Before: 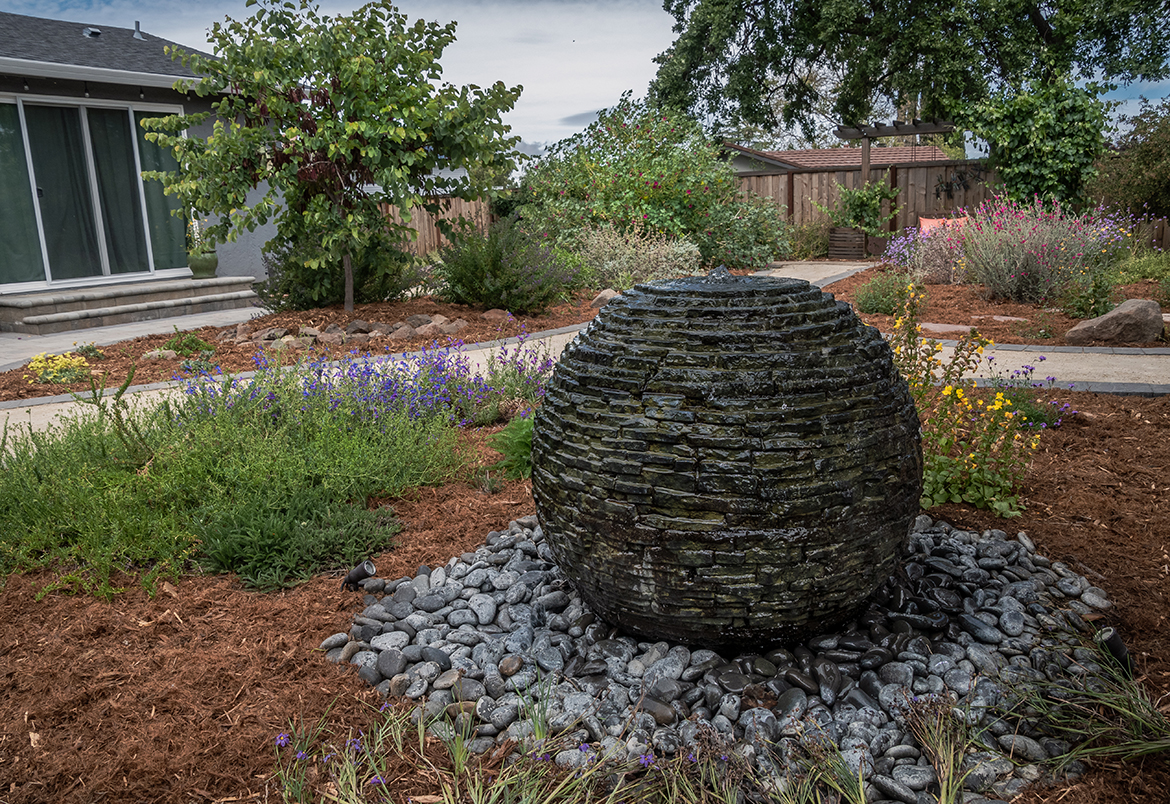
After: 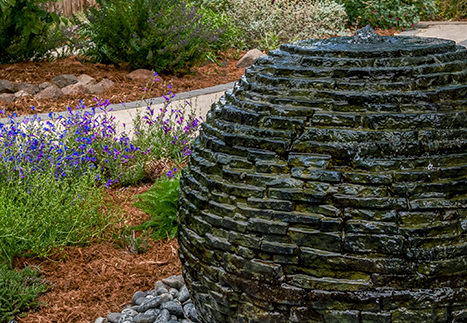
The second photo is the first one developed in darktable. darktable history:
crop: left 30.289%, top 29.938%, right 29.775%, bottom 29.857%
color balance rgb: shadows lift › chroma 2.036%, shadows lift › hue 135.82°, linear chroma grading › global chroma 15.114%, perceptual saturation grading › global saturation 20%, perceptual saturation grading › highlights -49.318%, perceptual saturation grading › shadows 25.77%, global vibrance 20%
contrast equalizer: y [[0.5 ×6], [0.5 ×6], [0.5, 0.5, 0.501, 0.545, 0.707, 0.863], [0 ×6], [0 ×6]]
local contrast: on, module defaults
